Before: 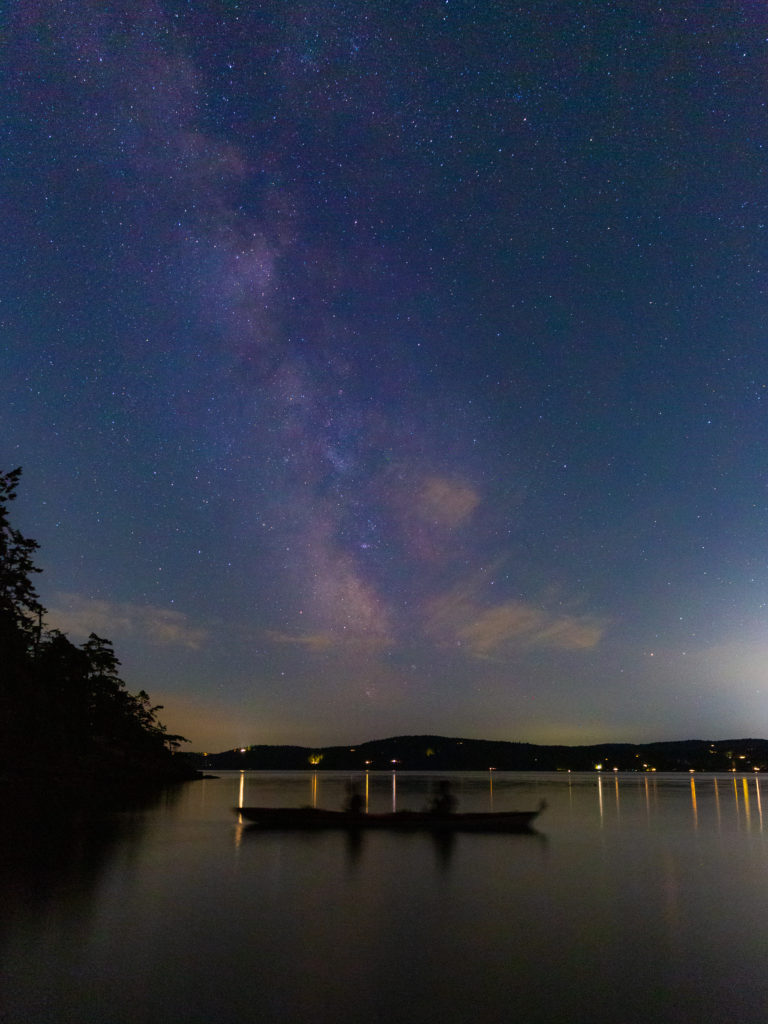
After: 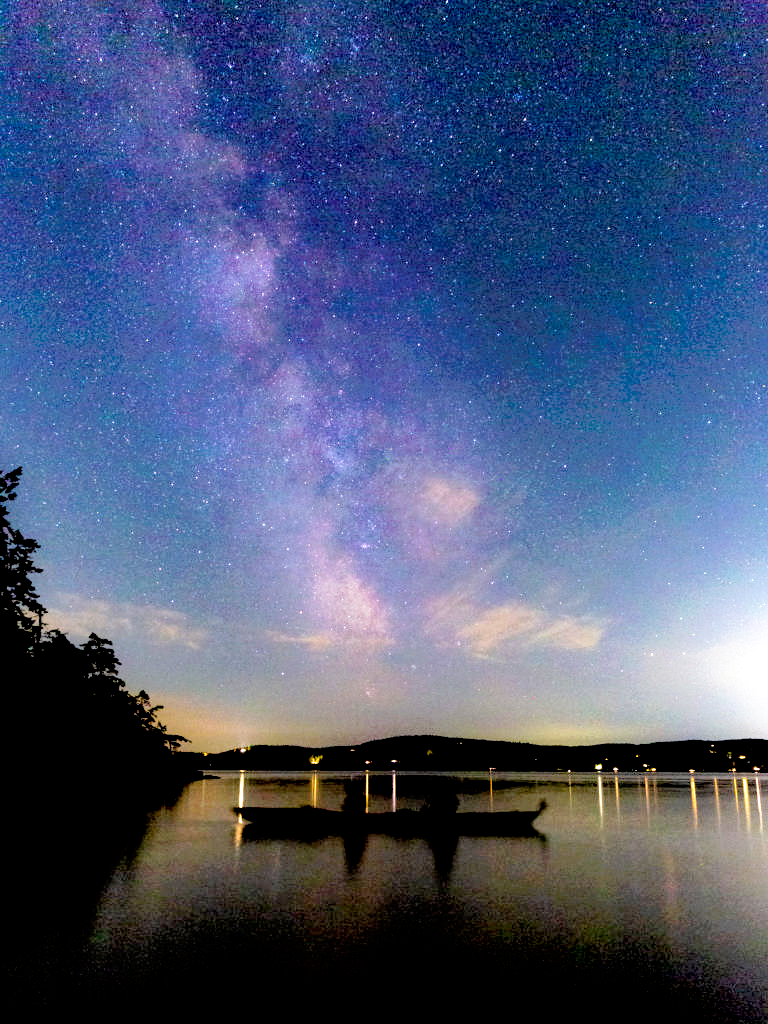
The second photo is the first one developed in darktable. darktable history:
rgb levels: levels [[0.01, 0.419, 0.839], [0, 0.5, 1], [0, 0.5, 1]]
local contrast: highlights 100%, shadows 100%, detail 120%, midtone range 0.2
tone curve: curves: ch0 [(0, 0) (0.003, 0.013) (0.011, 0.017) (0.025, 0.035) (0.044, 0.093) (0.069, 0.146) (0.1, 0.179) (0.136, 0.243) (0.177, 0.294) (0.224, 0.332) (0.277, 0.412) (0.335, 0.454) (0.399, 0.531) (0.468, 0.611) (0.543, 0.669) (0.623, 0.738) (0.709, 0.823) (0.801, 0.881) (0.898, 0.951) (1, 1)], preserve colors none
filmic rgb: middle gray luminance 8.8%, black relative exposure -6.3 EV, white relative exposure 2.7 EV, threshold 6 EV, target black luminance 0%, hardness 4.74, latitude 73.47%, contrast 1.332, shadows ↔ highlights balance 10.13%, add noise in highlights 0, preserve chrominance no, color science v3 (2019), use custom middle-gray values true, iterations of high-quality reconstruction 0, contrast in highlights soft, enable highlight reconstruction true
